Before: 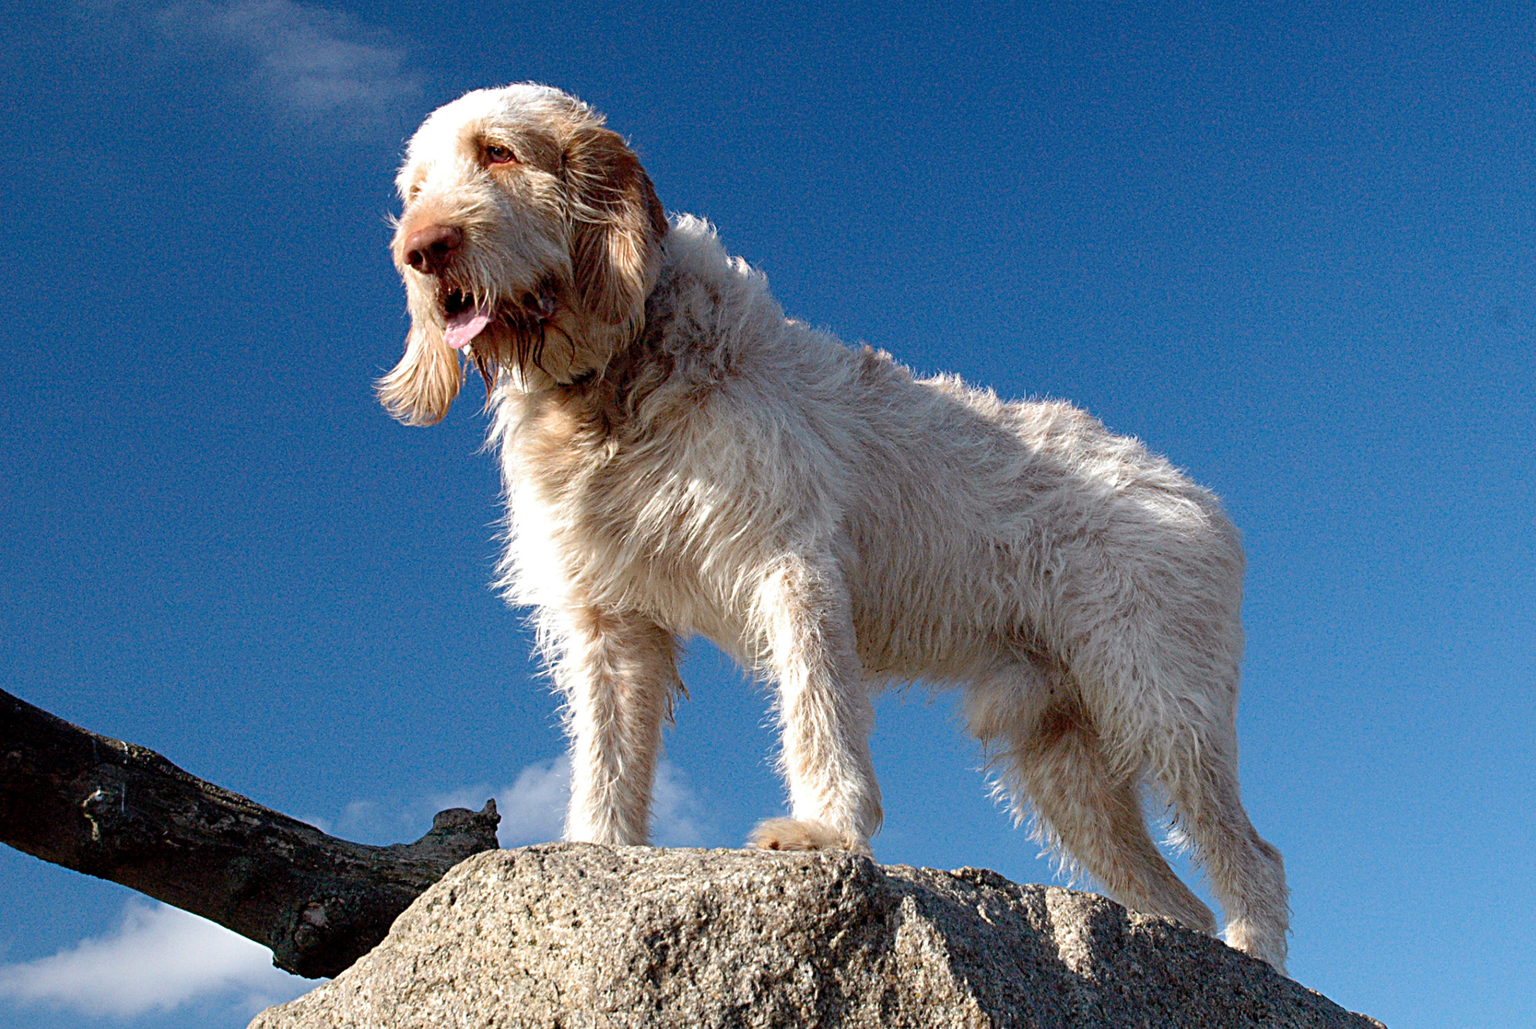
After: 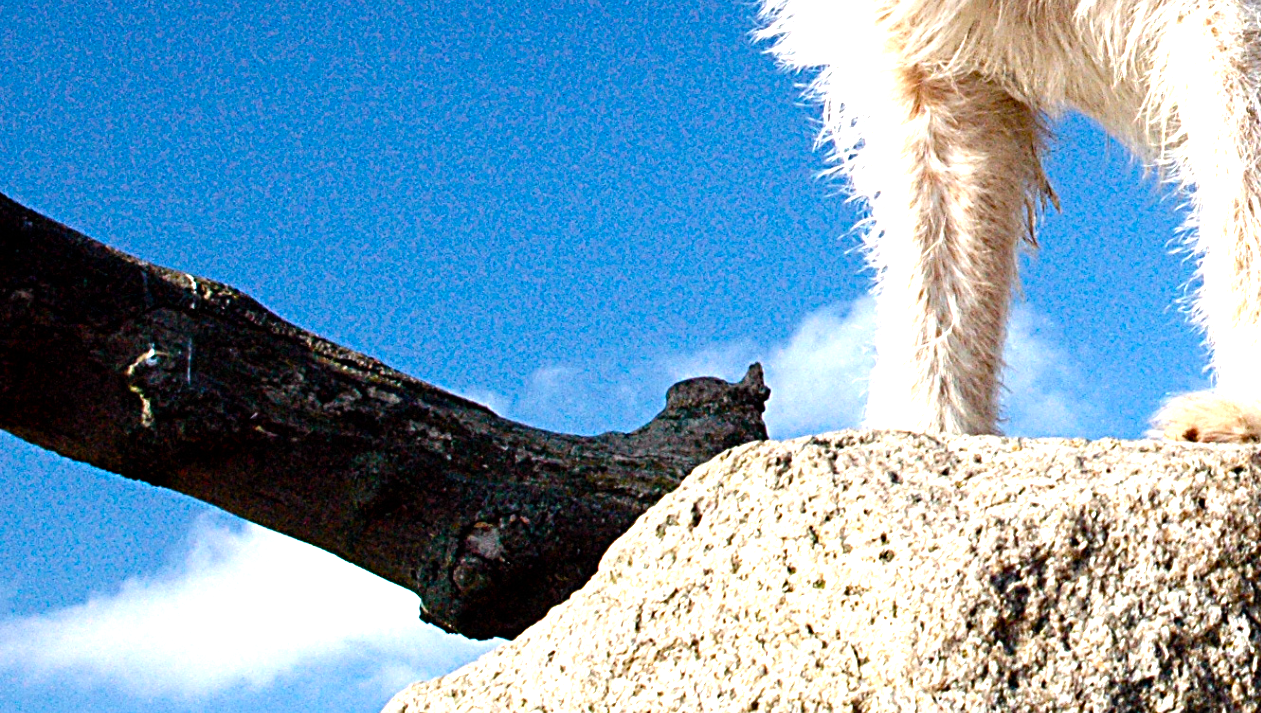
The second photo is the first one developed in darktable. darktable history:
crop and rotate: top 54.778%, right 46.61%, bottom 0.159%
color balance rgb: shadows lift › luminance -20%, power › hue 72.24°, highlights gain › luminance 15%, global offset › hue 171.6°, perceptual saturation grading › highlights -15%, perceptual saturation grading › shadows 25%, global vibrance 30%, contrast 10%
exposure: exposure 0.7 EV, compensate highlight preservation false
